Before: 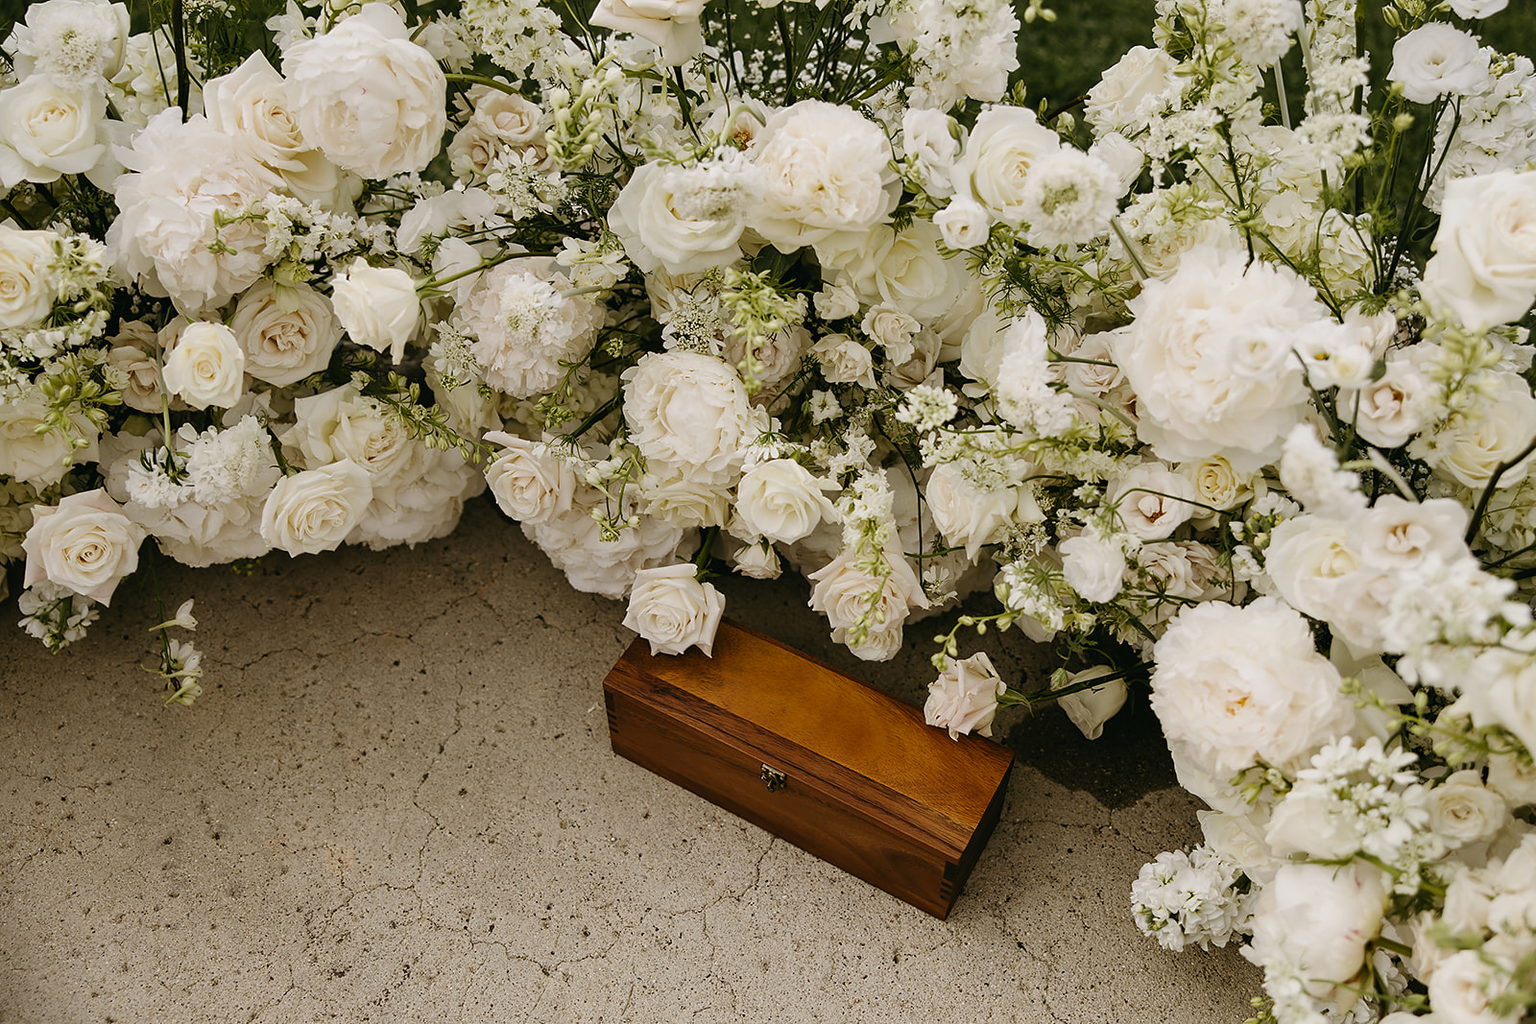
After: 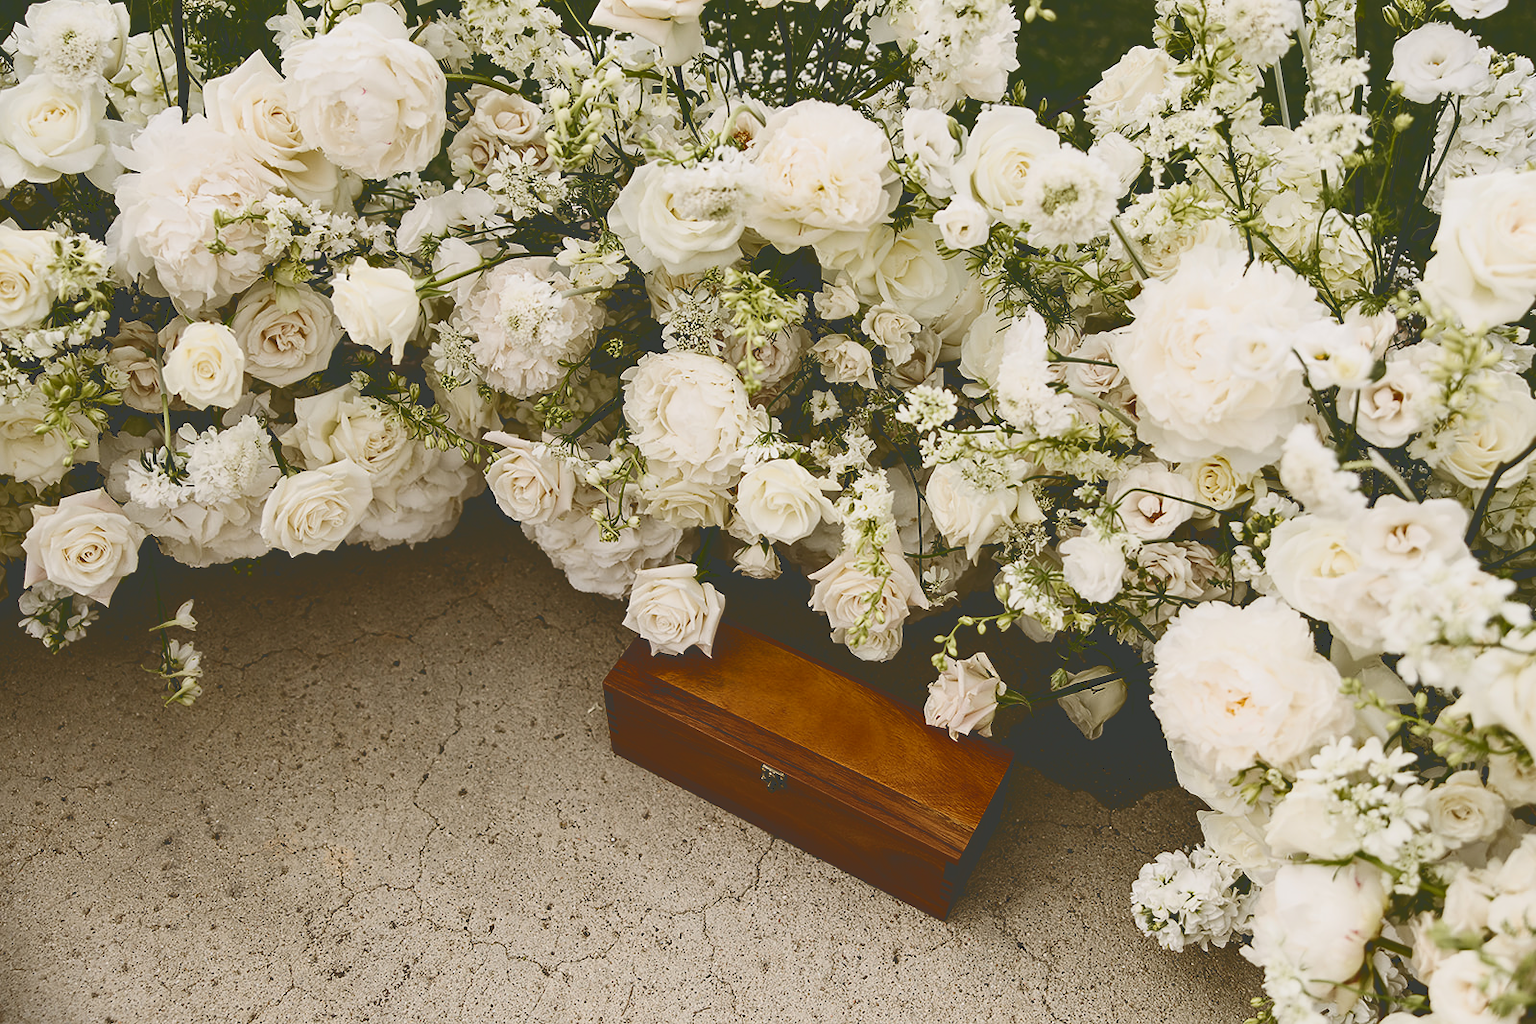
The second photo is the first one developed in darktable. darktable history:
tone curve: curves: ch0 [(0, 0) (0.003, 0.235) (0.011, 0.235) (0.025, 0.235) (0.044, 0.235) (0.069, 0.235) (0.1, 0.237) (0.136, 0.239) (0.177, 0.243) (0.224, 0.256) (0.277, 0.287) (0.335, 0.329) (0.399, 0.391) (0.468, 0.476) (0.543, 0.574) (0.623, 0.683) (0.709, 0.778) (0.801, 0.869) (0.898, 0.924) (1, 1)], color space Lab, independent channels, preserve colors none
